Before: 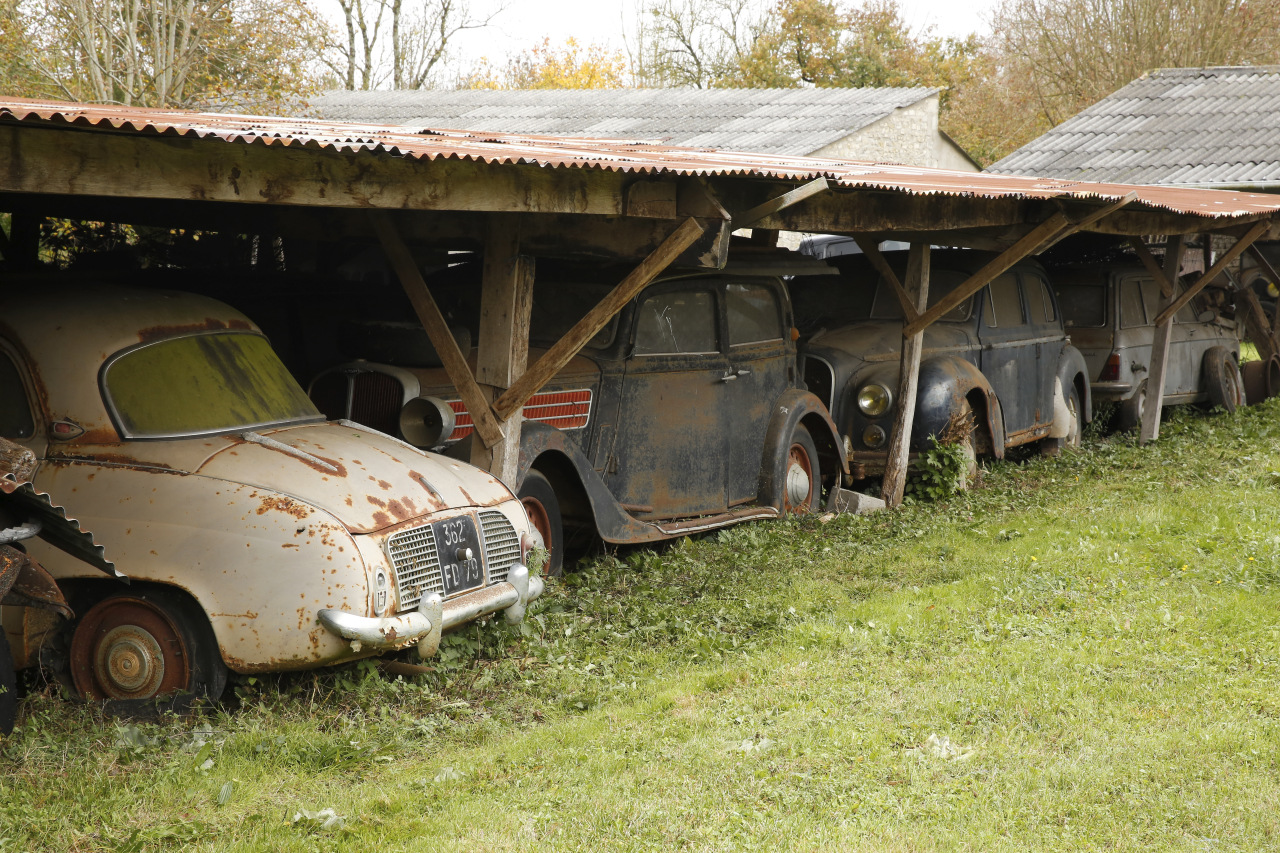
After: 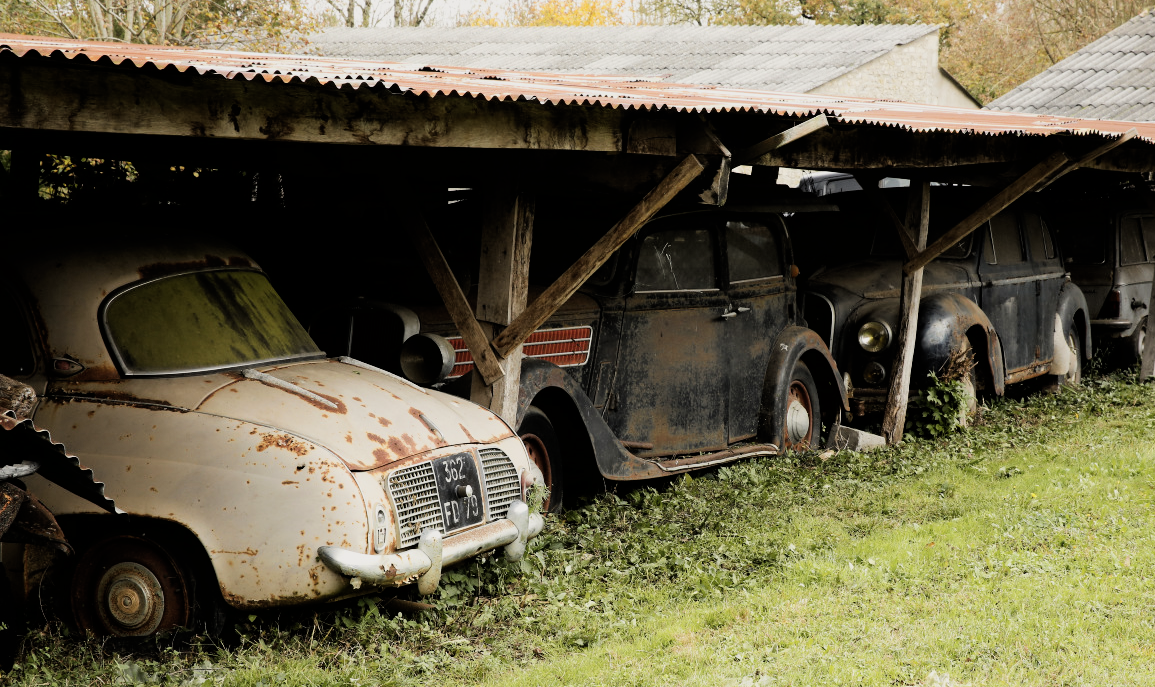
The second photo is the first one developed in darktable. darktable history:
white balance: red 1.009, blue 0.985
filmic rgb: black relative exposure -5 EV, hardness 2.88, contrast 1.5
crop: top 7.49%, right 9.717%, bottom 11.943%
